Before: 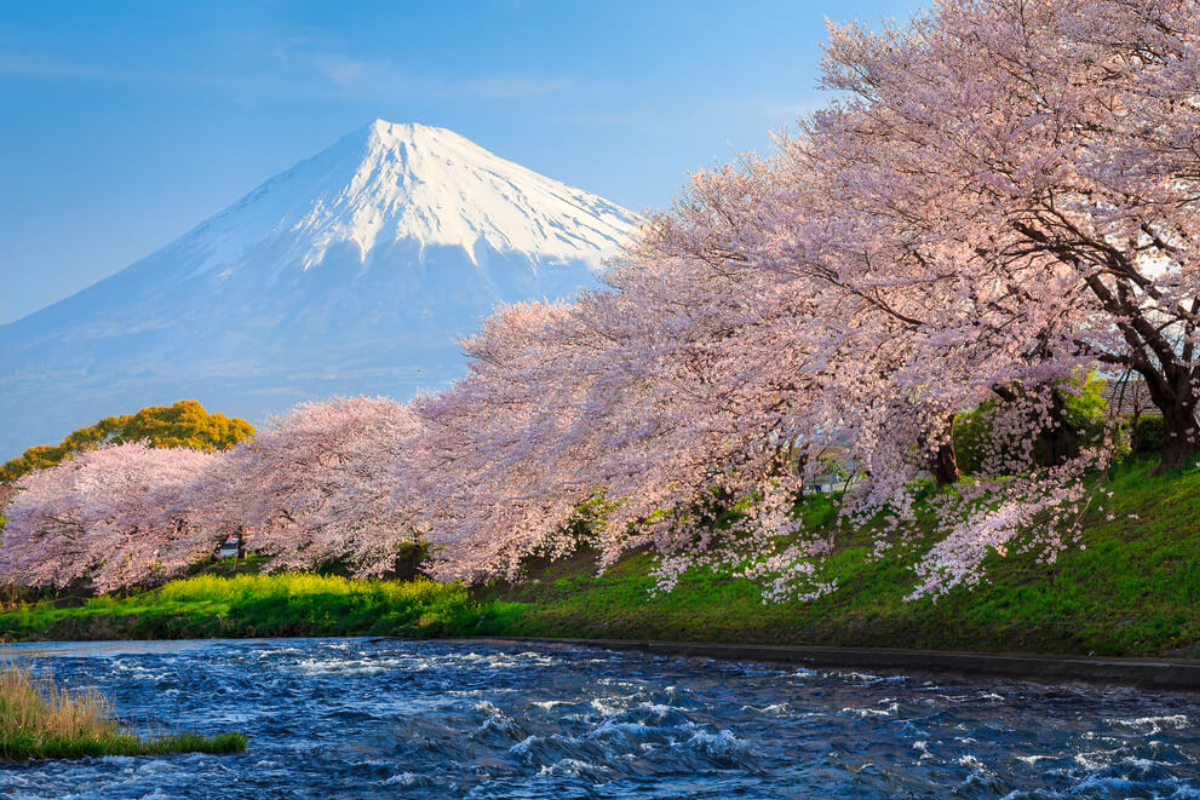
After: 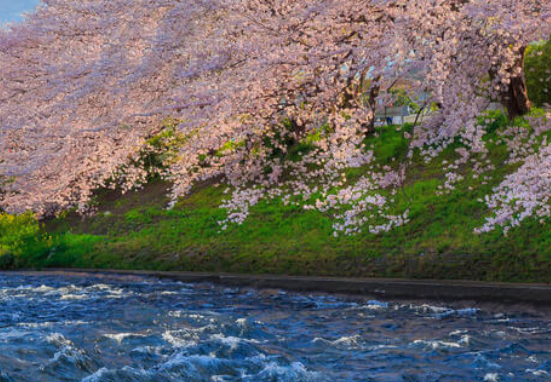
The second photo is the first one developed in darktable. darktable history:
shadows and highlights: on, module defaults
crop: left 35.831%, top 46.044%, right 18.223%, bottom 6.184%
